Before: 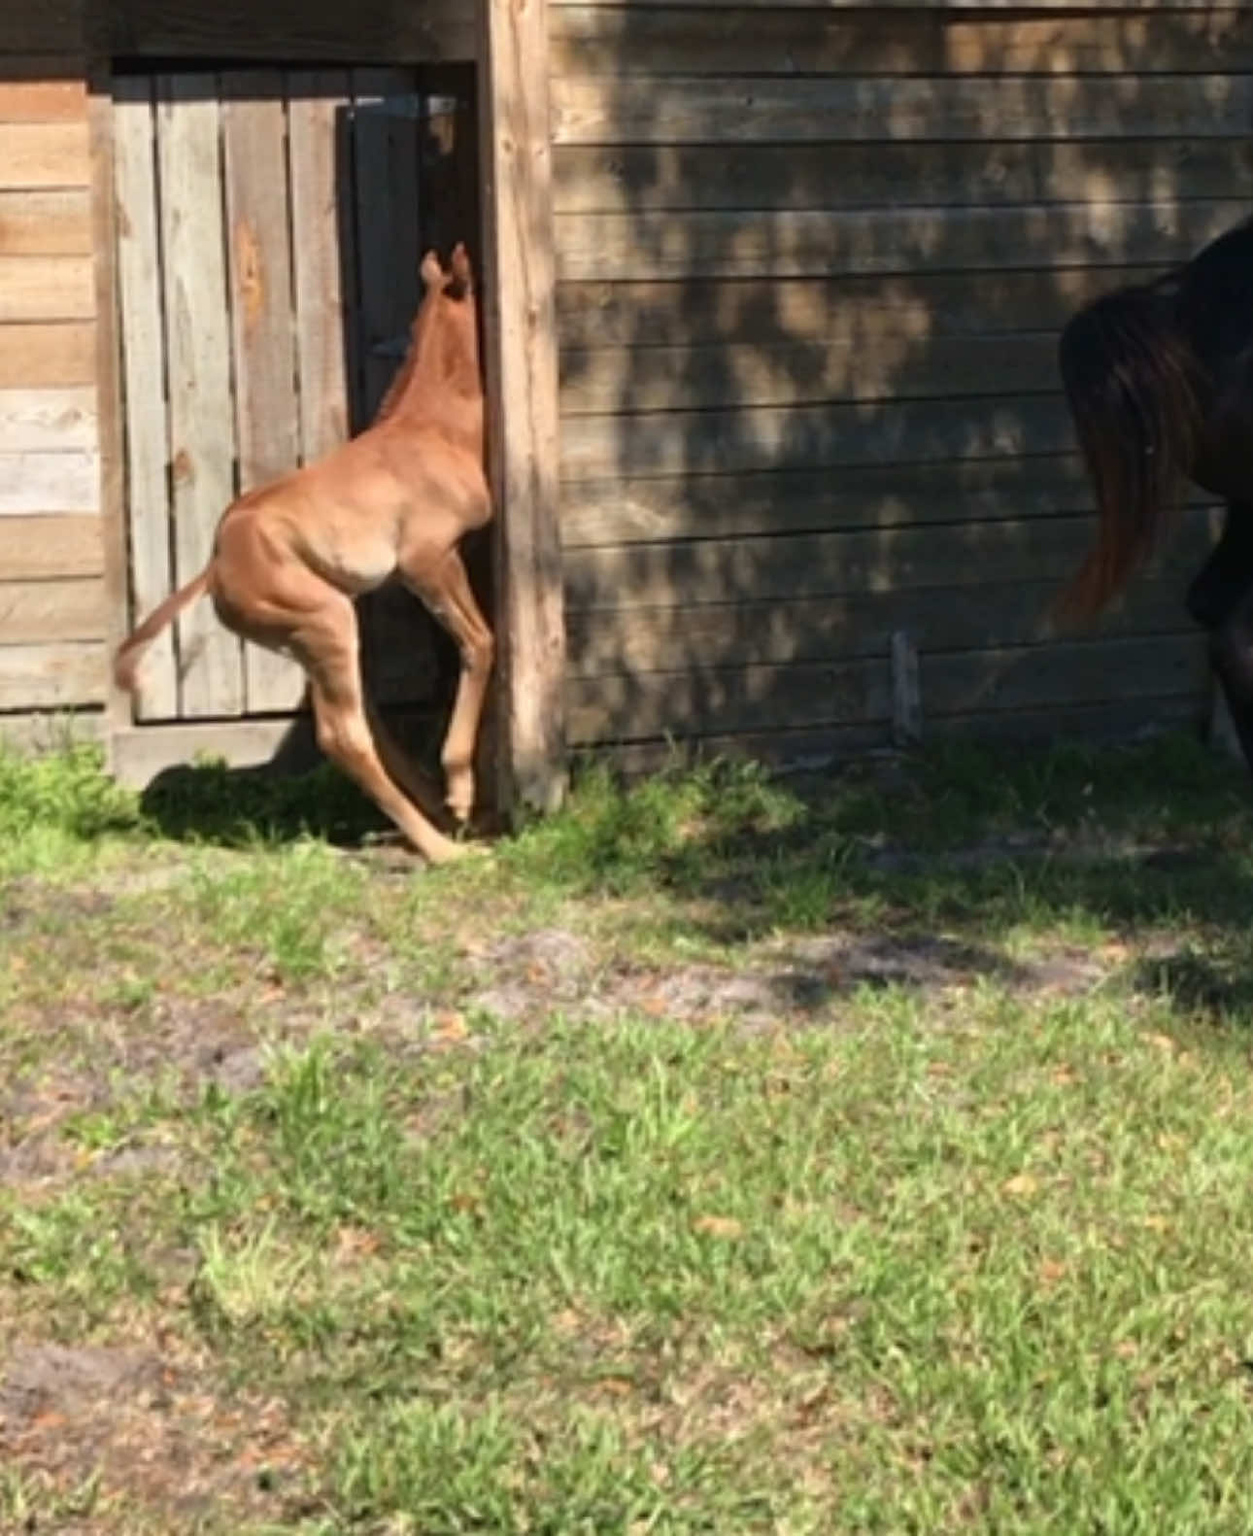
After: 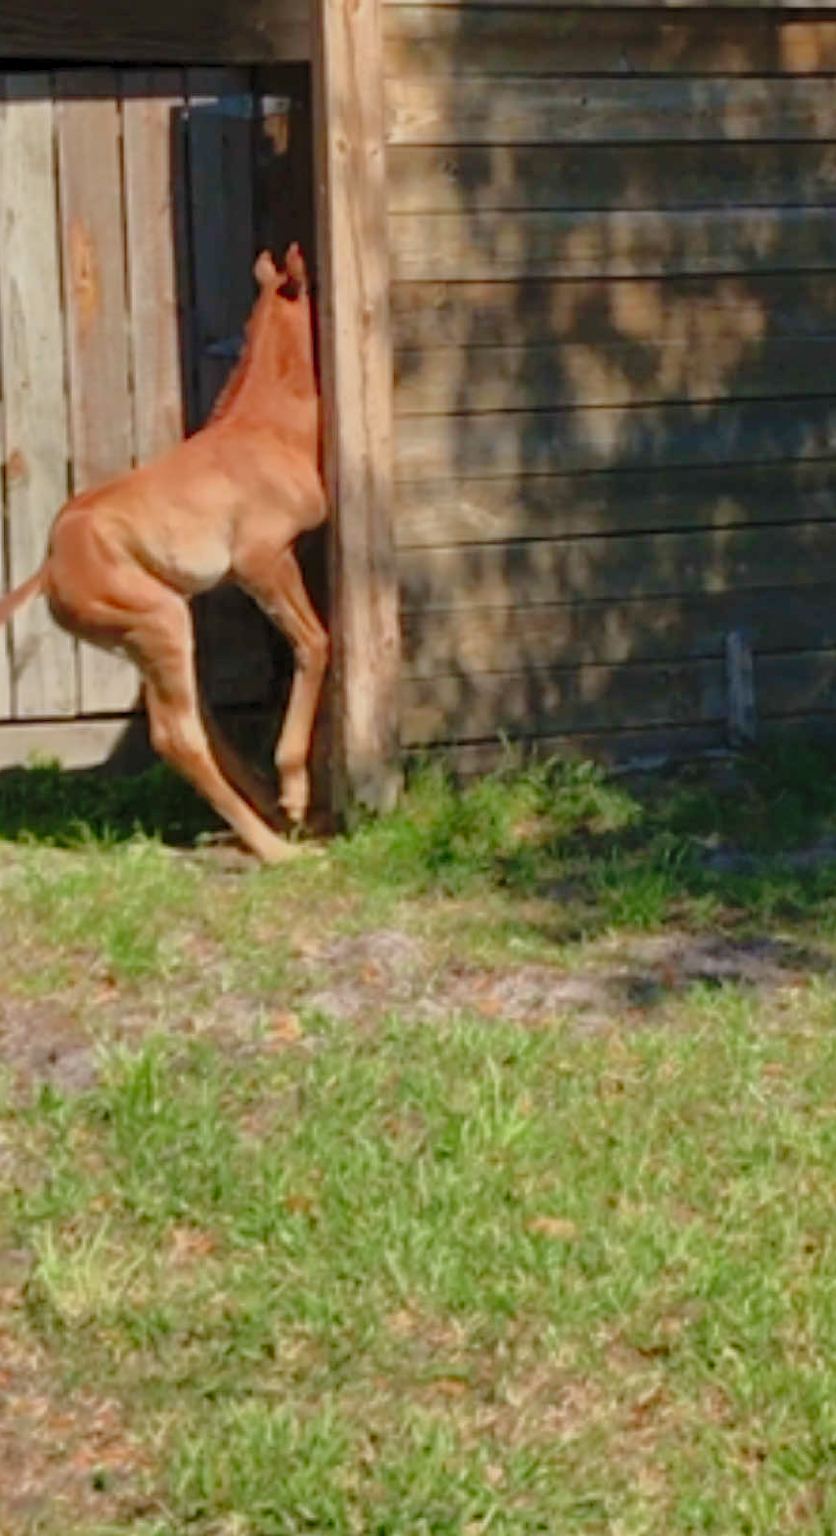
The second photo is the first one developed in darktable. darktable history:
crop and rotate: left 13.379%, right 19.92%
tone equalizer: -8 EV -1.96 EV, -7 EV -1.99 EV, -6 EV -2 EV, -5 EV -1.99 EV, -4 EV -1.97 EV, -3 EV -1.99 EV, -2 EV -2 EV, -1 EV -1.62 EV, +0 EV -1.99 EV, edges refinement/feathering 500, mask exposure compensation -1.57 EV, preserve details no
levels: black 0.094%, white 90.69%, levels [0.008, 0.318, 0.836]
